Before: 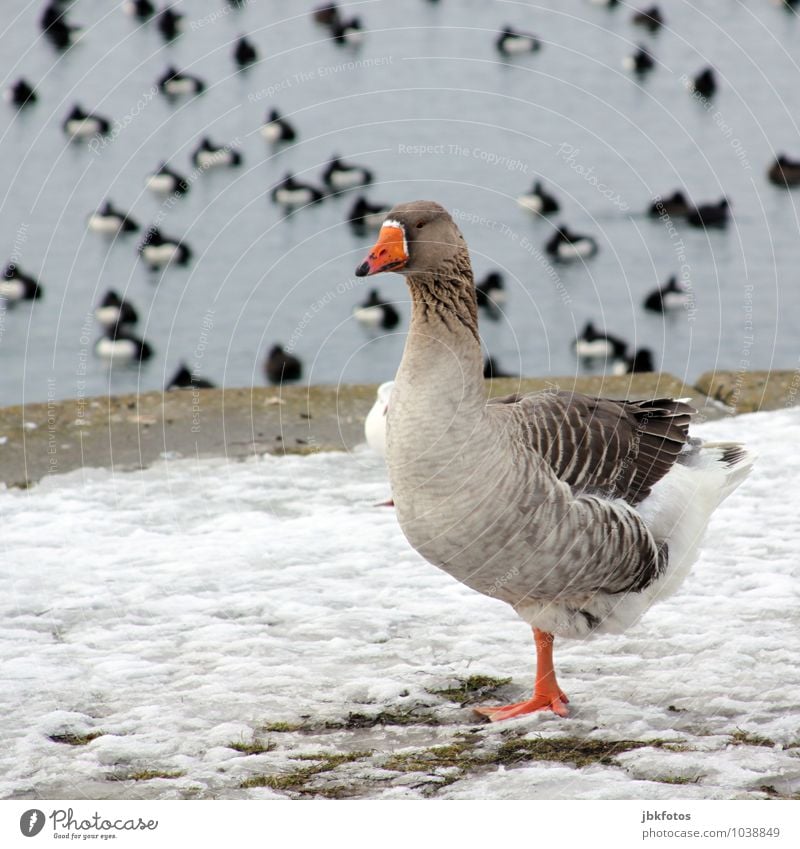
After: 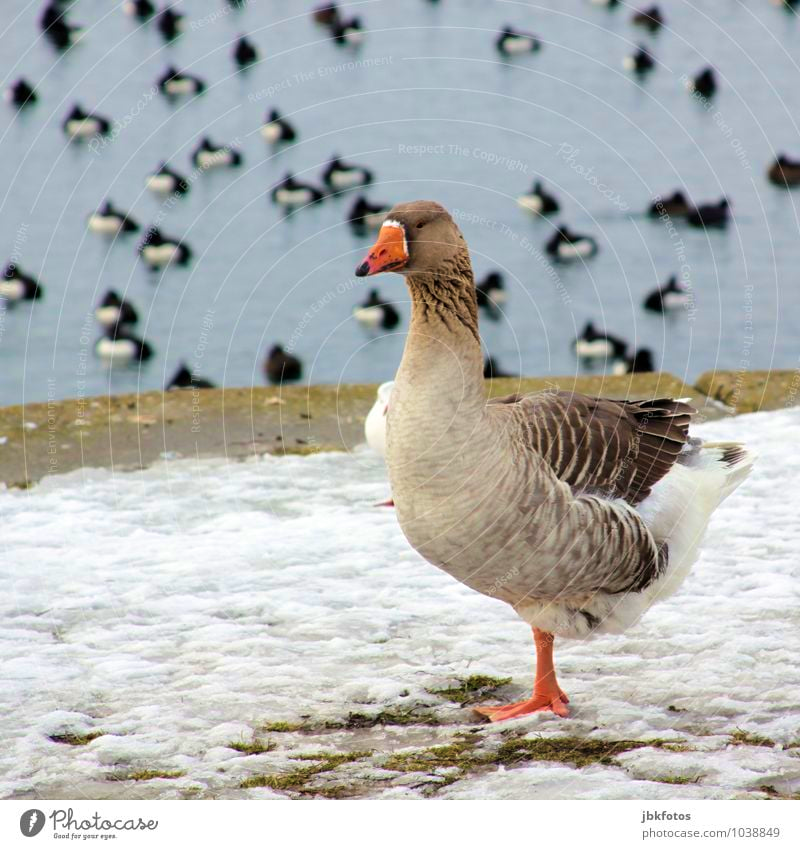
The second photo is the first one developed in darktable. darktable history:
velvia: strength 74.77%
